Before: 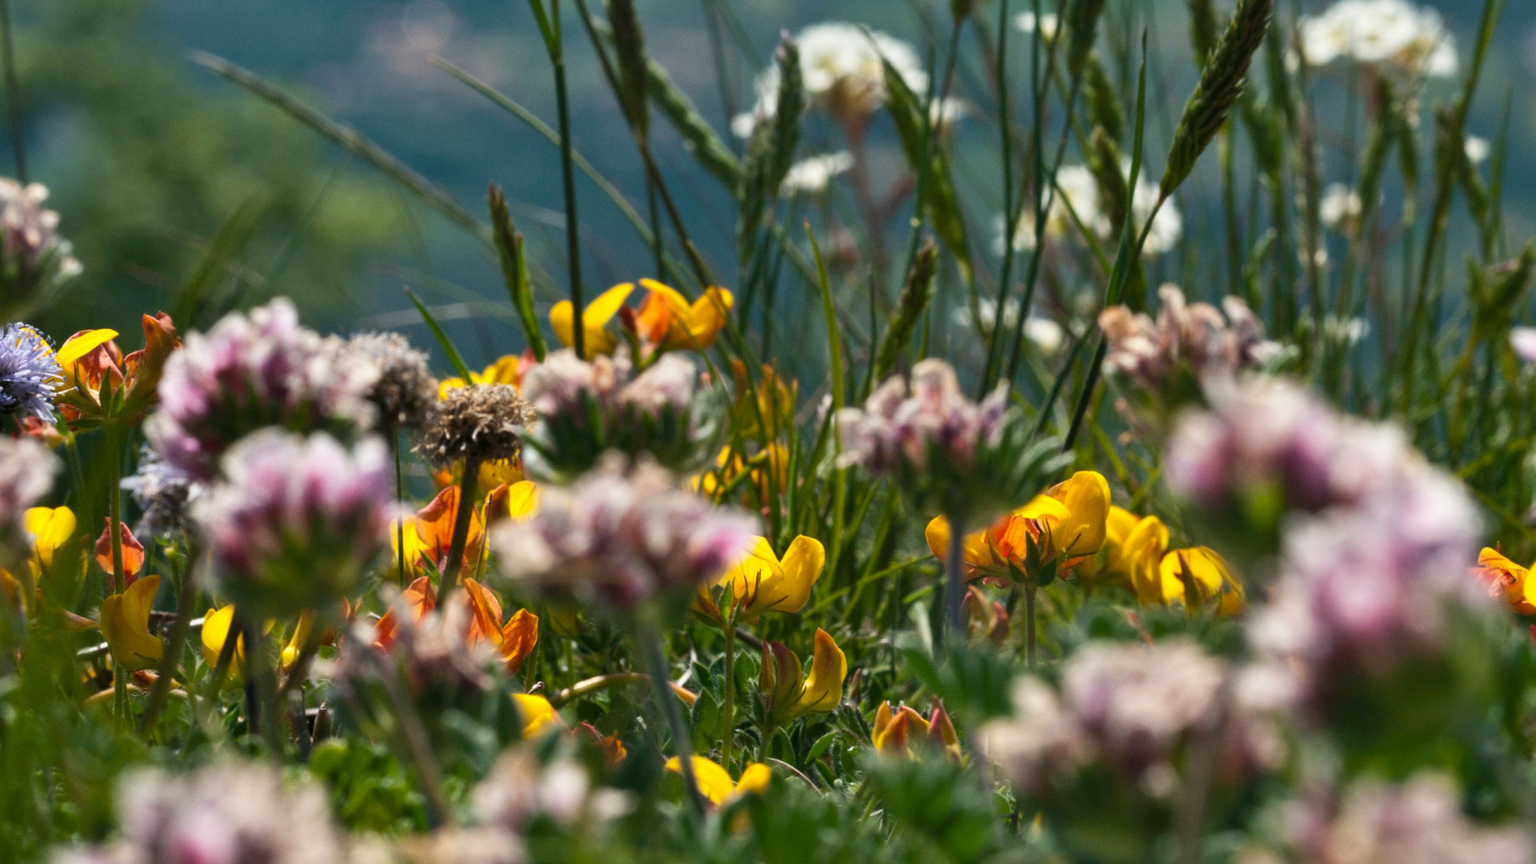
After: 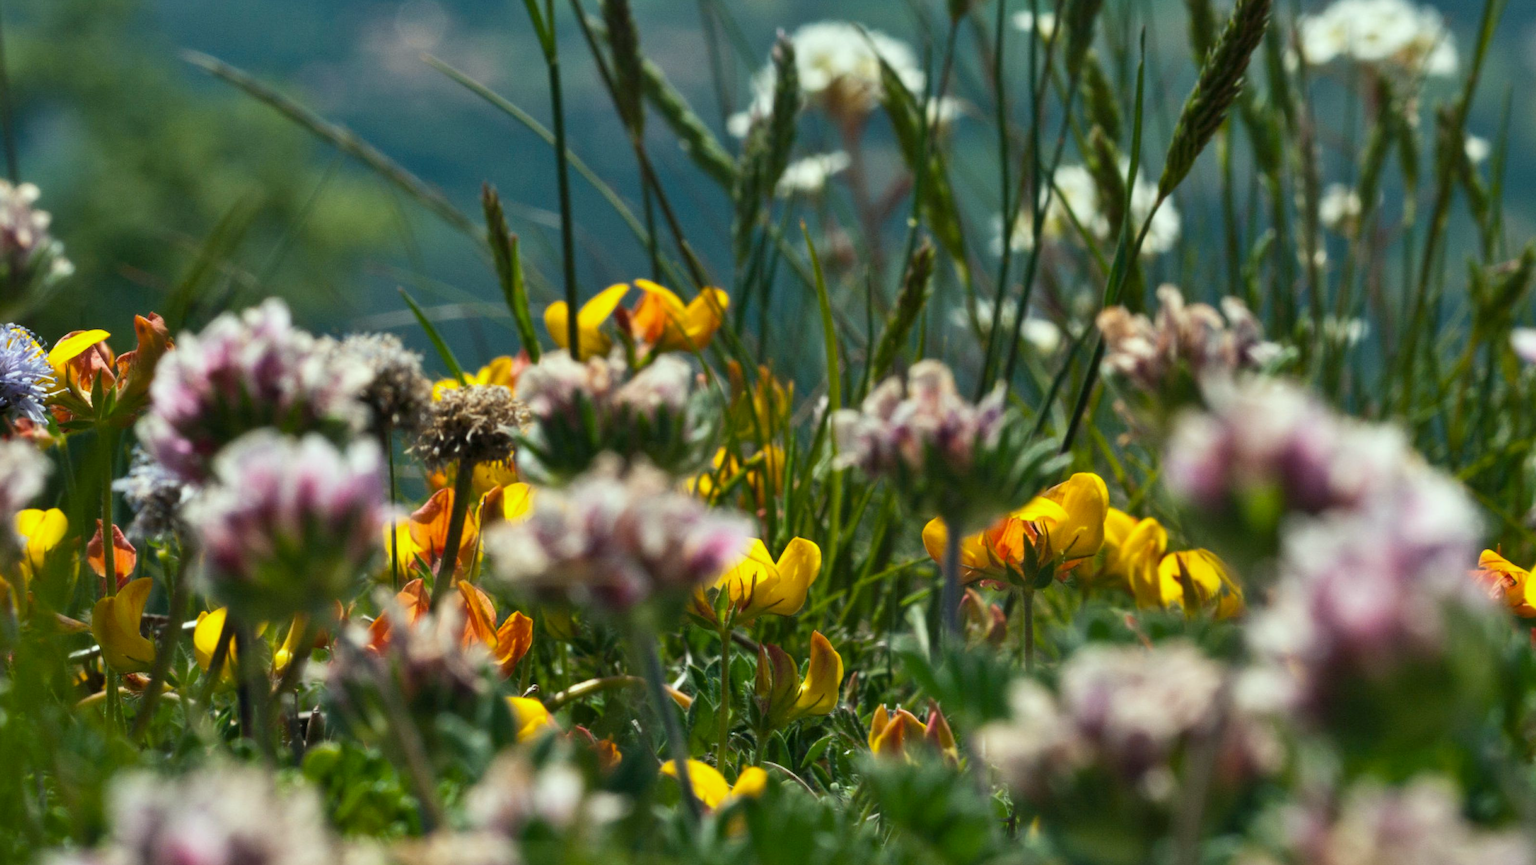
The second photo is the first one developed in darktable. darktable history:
color correction: highlights a* -8, highlights b* 3.1
crop and rotate: left 0.614%, top 0.179%, bottom 0.309%
